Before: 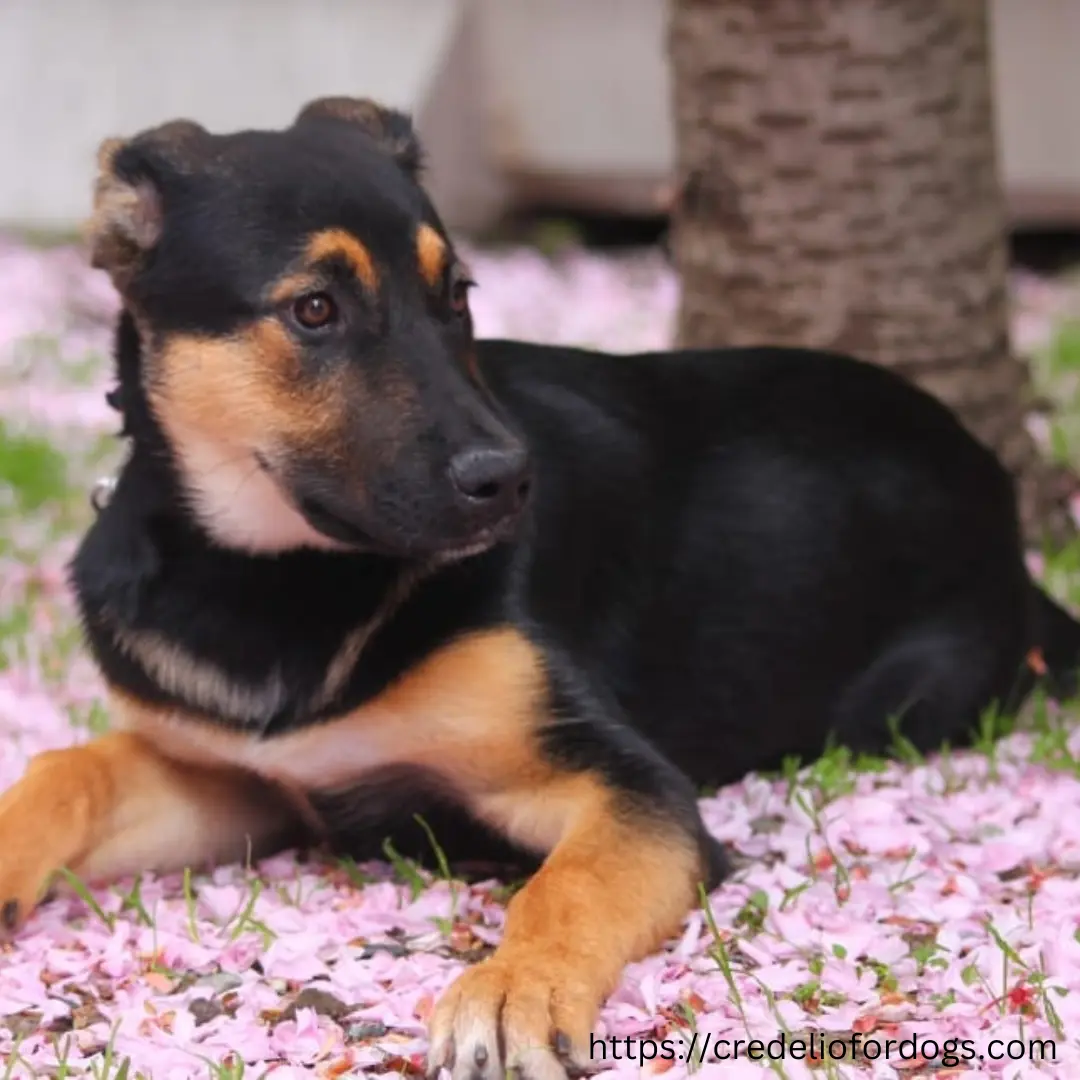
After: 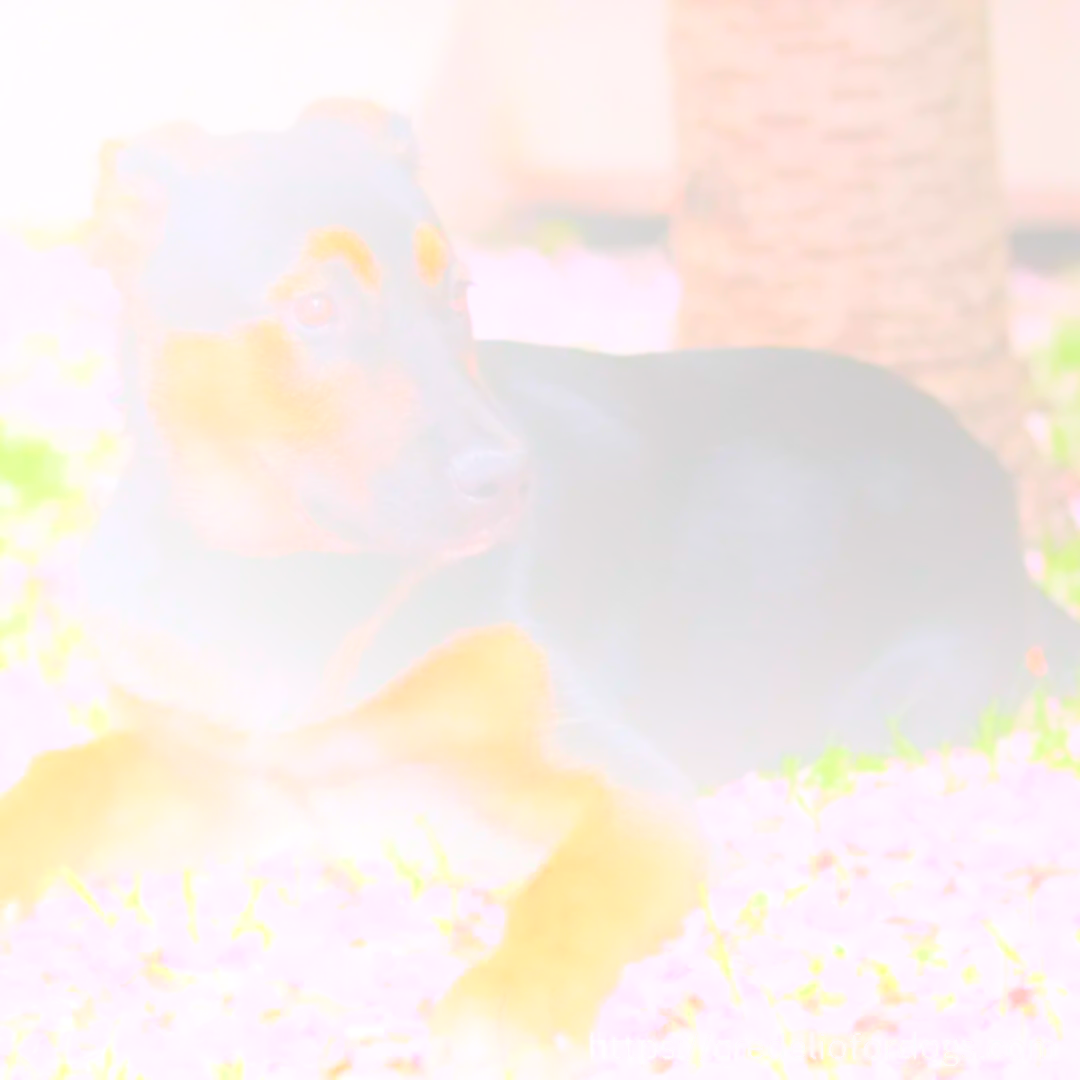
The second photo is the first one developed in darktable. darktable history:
contrast brightness saturation: contrast 0.14, brightness 0.21
bloom: size 85%, threshold 5%, strength 85%
exposure: compensate highlight preservation false
